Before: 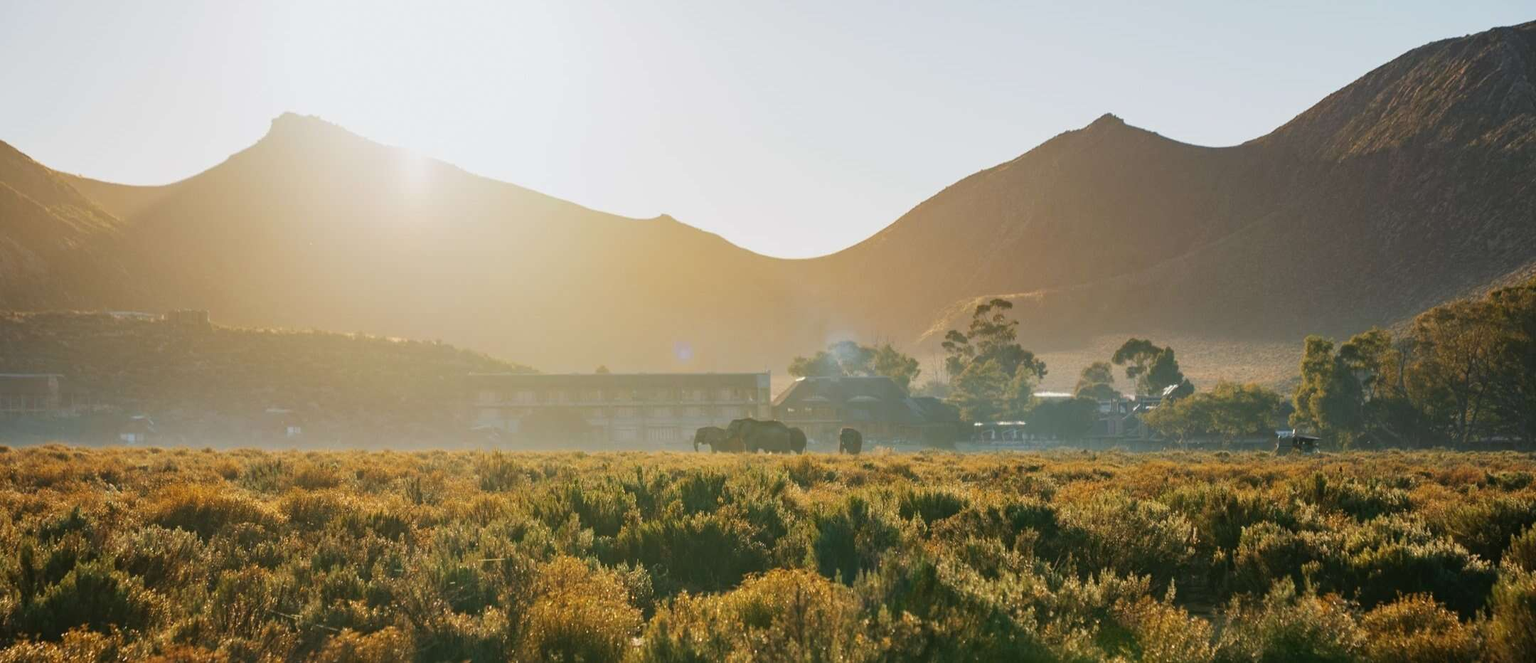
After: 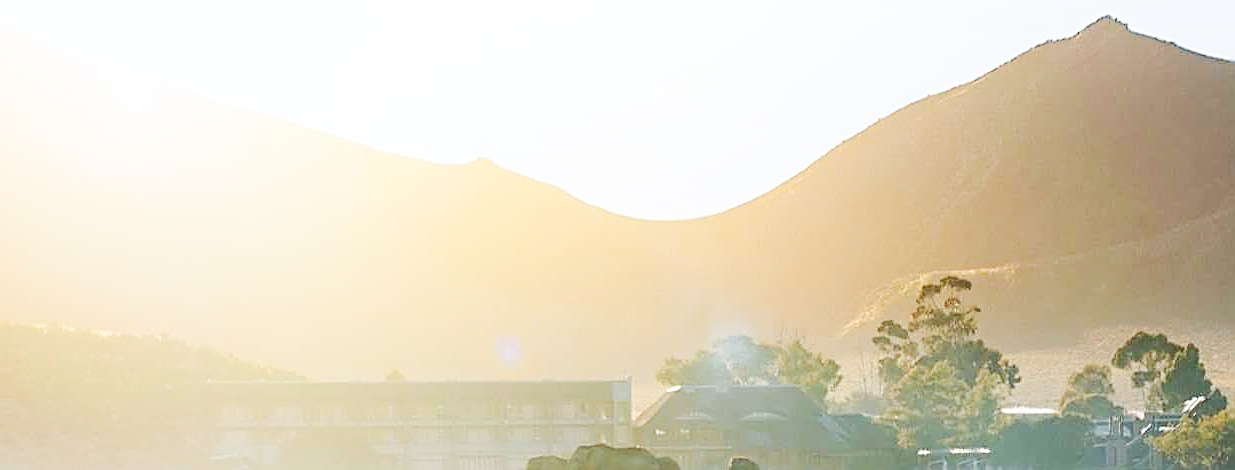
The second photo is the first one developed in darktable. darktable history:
sharpen: radius 1.685, amount 1.294
exposure: exposure 0.2 EV, compensate highlight preservation false
base curve: curves: ch0 [(0, 0) (0.032, 0.025) (0.121, 0.166) (0.206, 0.329) (0.605, 0.79) (1, 1)], preserve colors none
white balance: red 0.988, blue 1.017
crop: left 20.932%, top 15.471%, right 21.848%, bottom 34.081%
shadows and highlights: shadows -24.28, highlights 49.77, soften with gaussian
